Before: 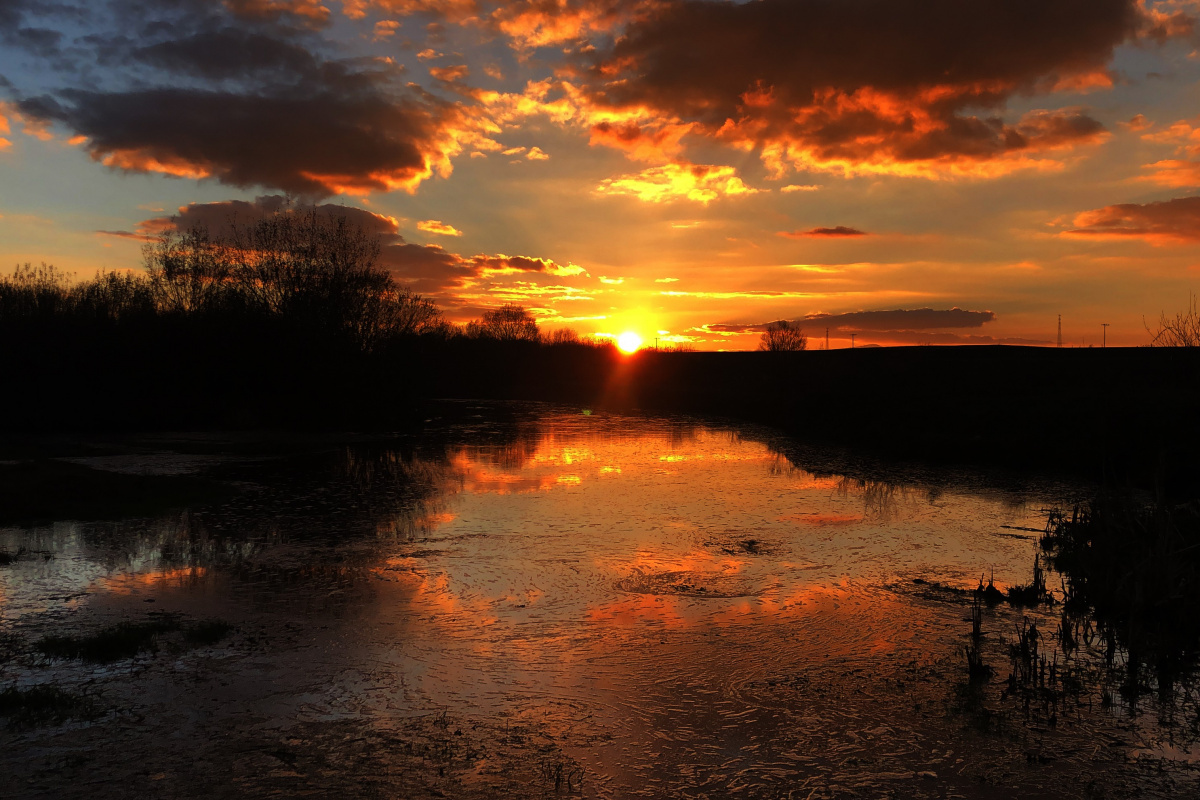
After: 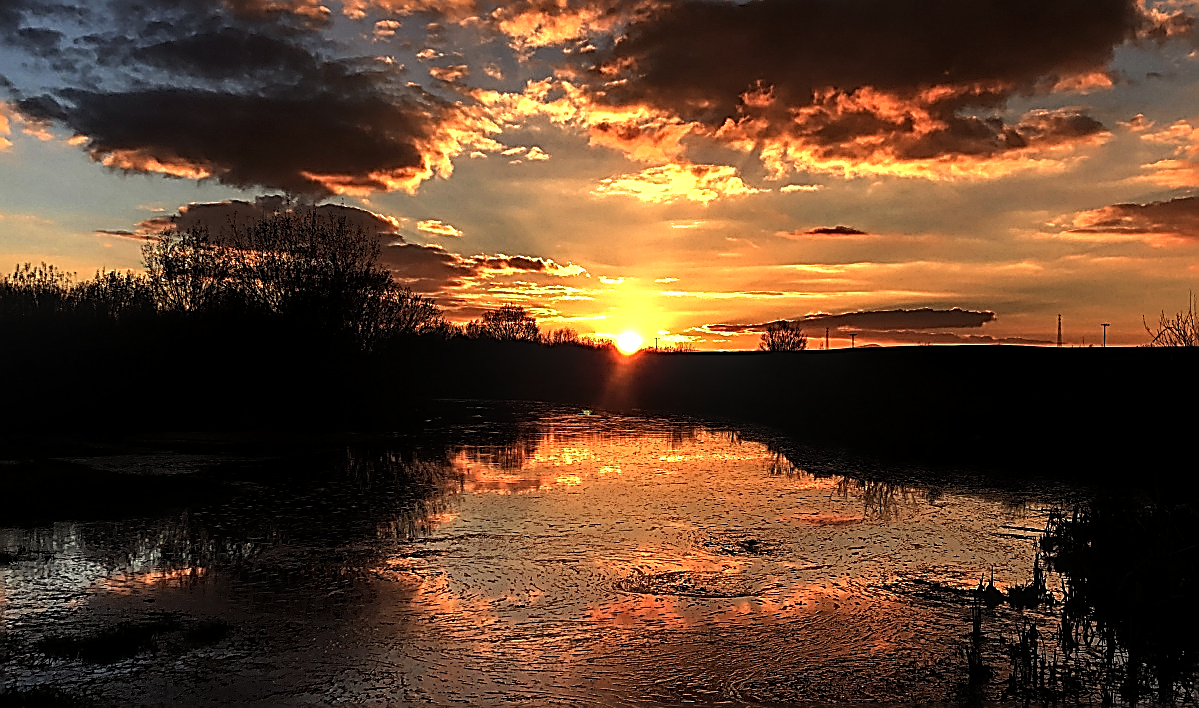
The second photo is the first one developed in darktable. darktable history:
tone equalizer: -8 EV -0.75 EV, -7 EV -0.7 EV, -6 EV -0.6 EV, -5 EV -0.4 EV, -3 EV 0.4 EV, -2 EV 0.6 EV, -1 EV 0.7 EV, +0 EV 0.75 EV, edges refinement/feathering 500, mask exposure compensation -1.57 EV, preserve details no
color correction: saturation 0.85
crop and rotate: top 0%, bottom 11.49%
local contrast: detail 130%
sharpen: amount 2
